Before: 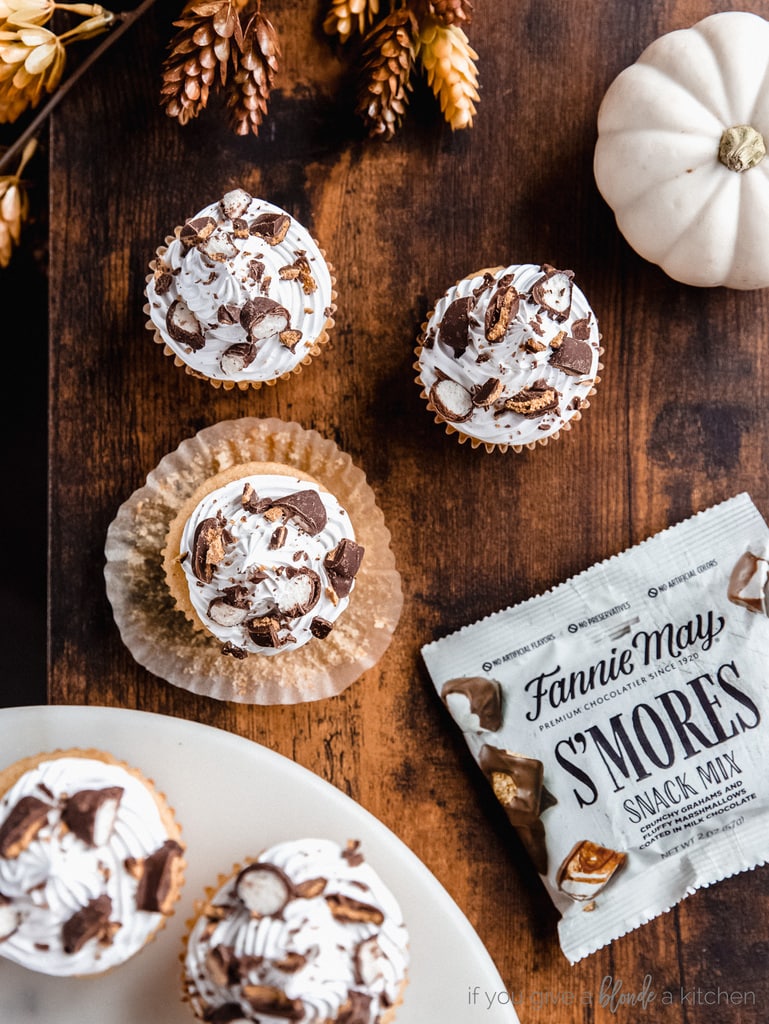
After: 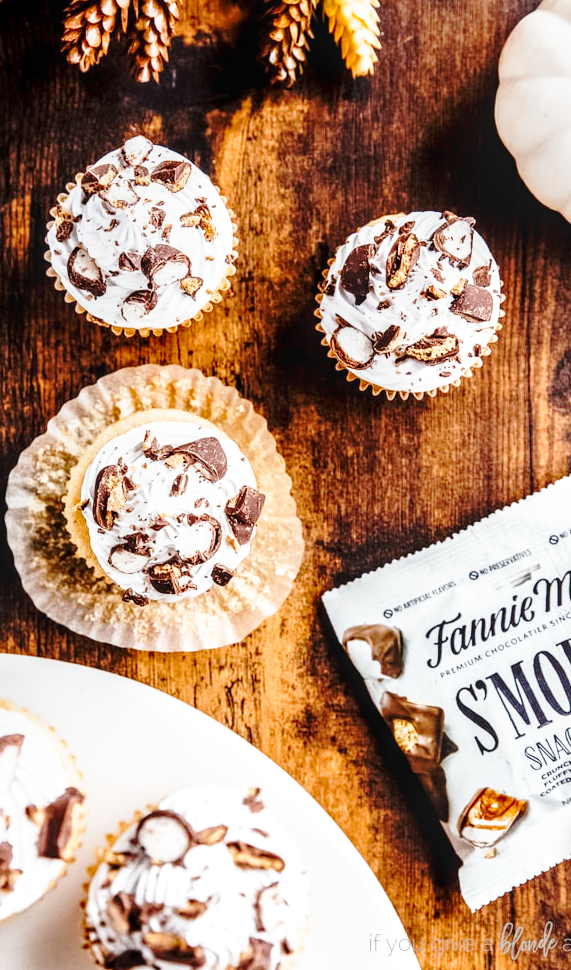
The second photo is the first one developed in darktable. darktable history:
base curve: curves: ch0 [(0, 0) (0.032, 0.037) (0.105, 0.228) (0.435, 0.76) (0.856, 0.983) (1, 1)], preserve colors none
crop and rotate: left 13.079%, top 5.26%, right 12.607%
local contrast: on, module defaults
exposure: black level correction 0.003, exposure 0.386 EV, compensate exposure bias true, compensate highlight preservation false
